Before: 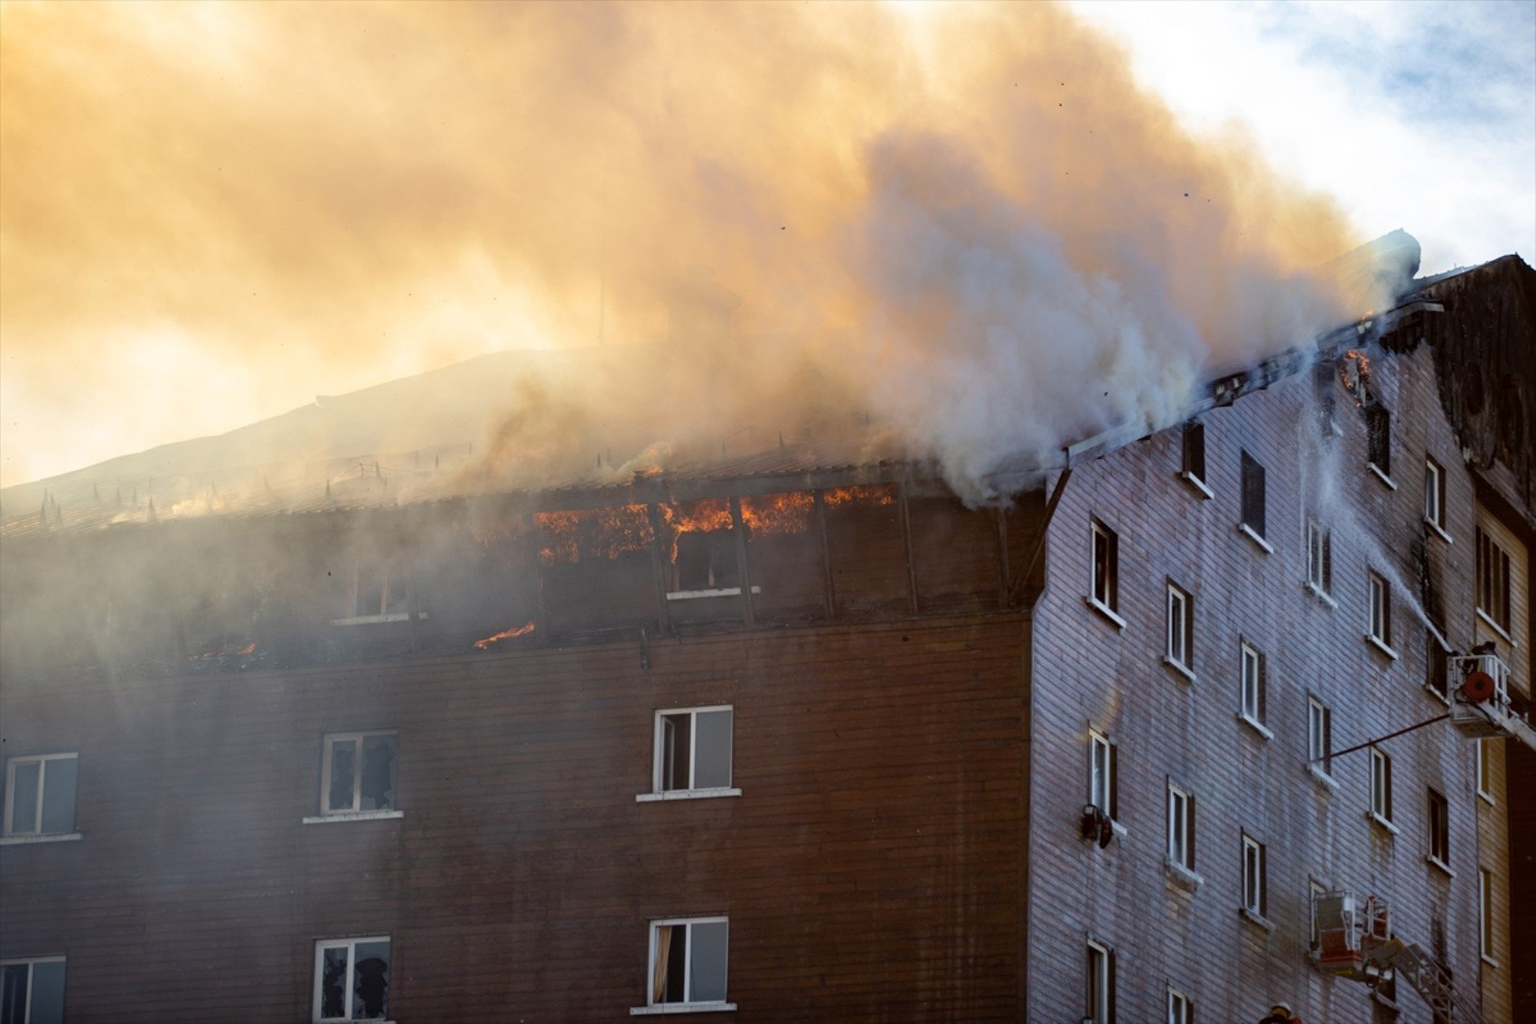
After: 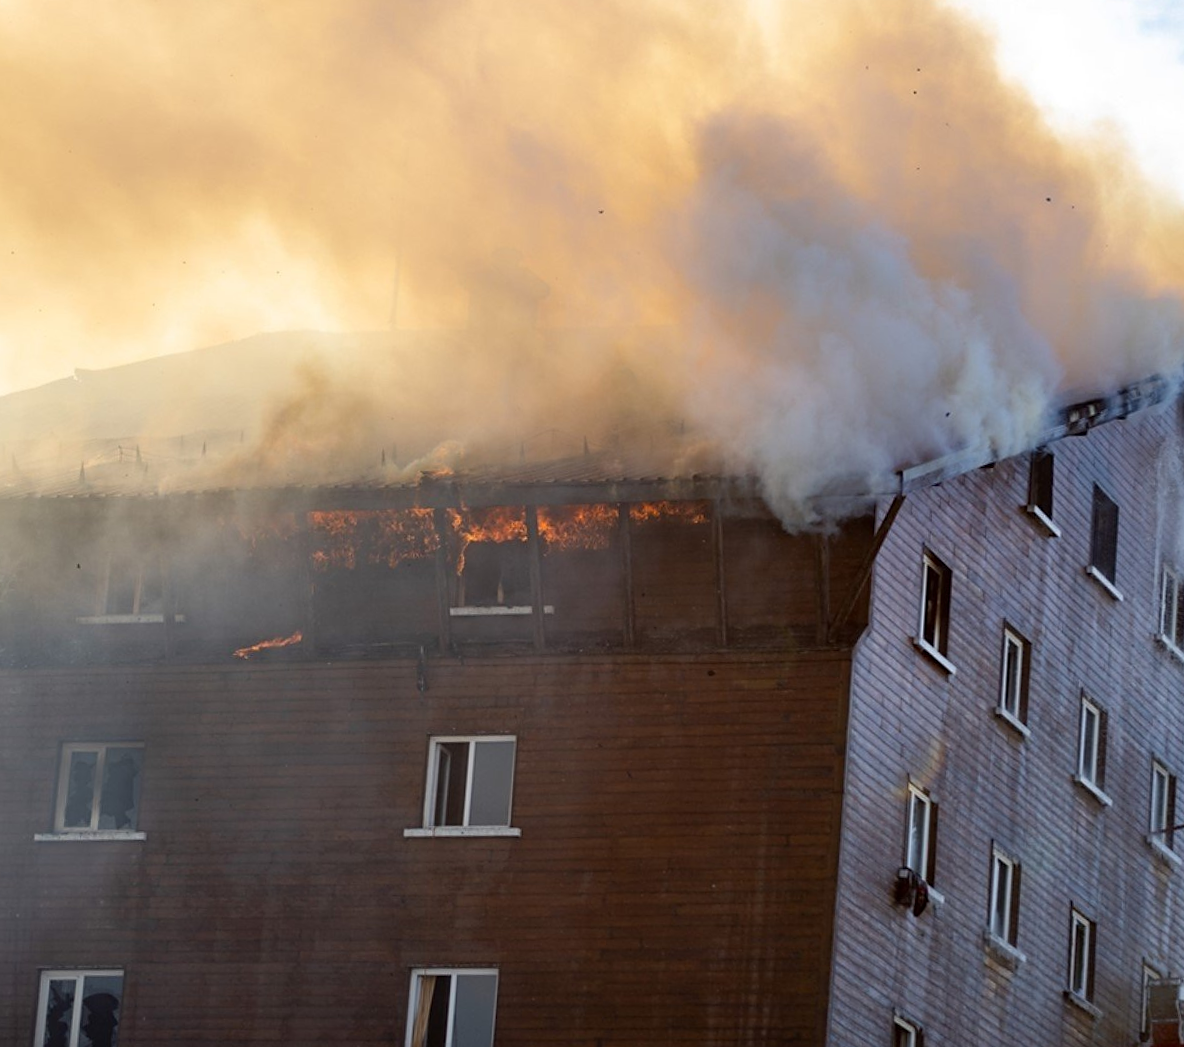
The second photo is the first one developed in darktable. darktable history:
crop and rotate: angle -3.14°, left 13.967%, top 0.024%, right 10.736%, bottom 0.028%
sharpen: radius 1.542, amount 0.356, threshold 1.195
